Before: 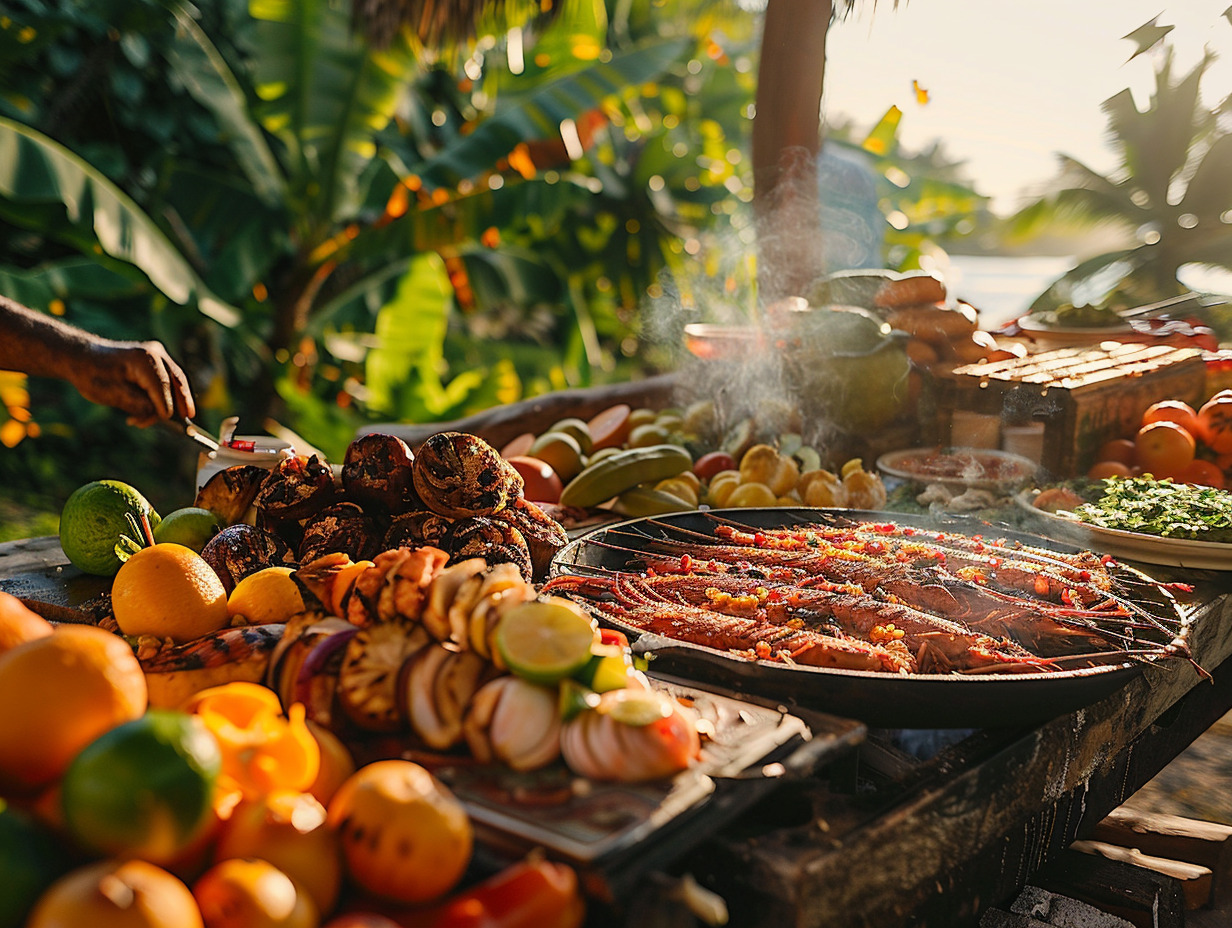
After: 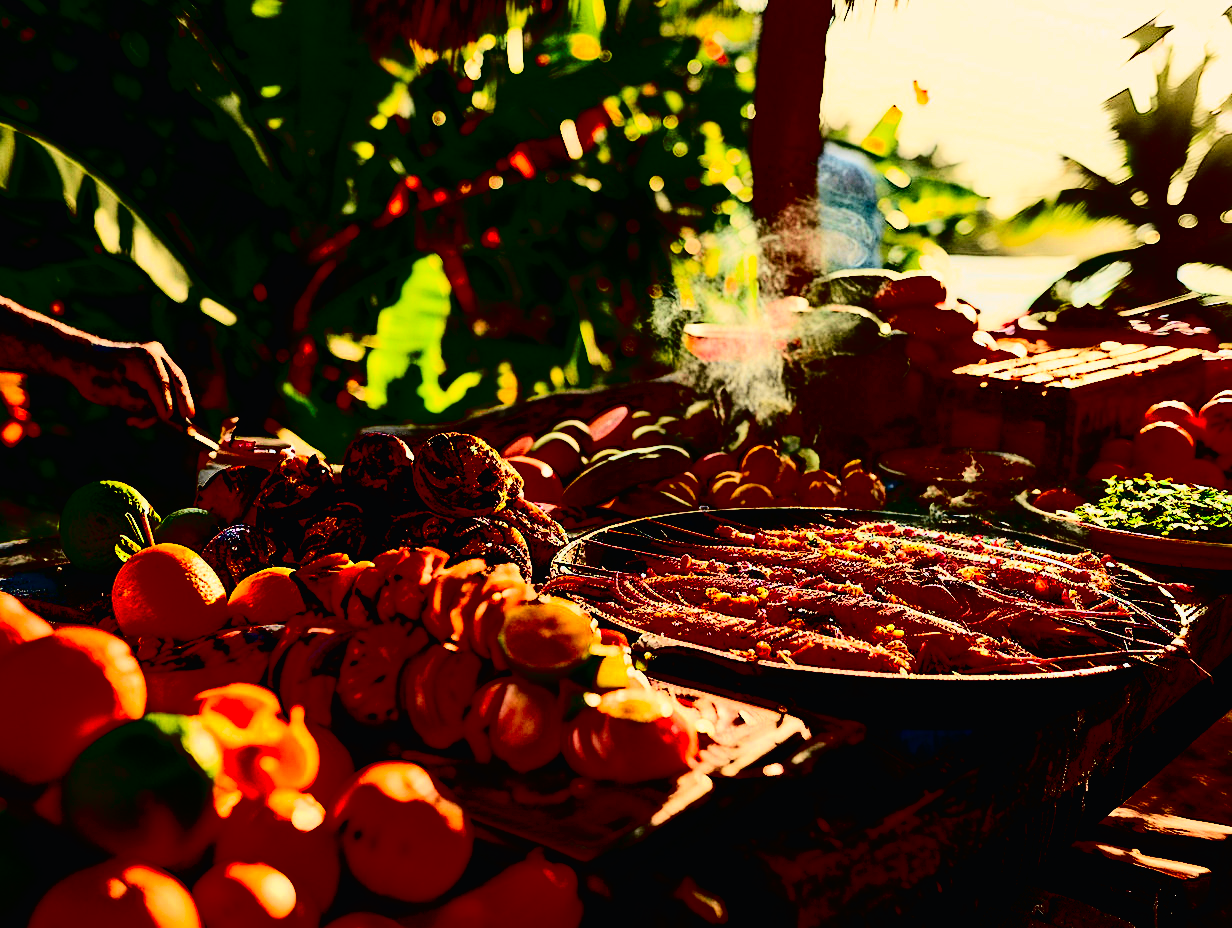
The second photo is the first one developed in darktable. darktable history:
tone curve: curves: ch0 [(0, 0.01) (0.133, 0.057) (0.338, 0.327) (0.494, 0.55) (0.726, 0.807) (1, 1)]; ch1 [(0, 0) (0.346, 0.324) (0.45, 0.431) (0.5, 0.5) (0.522, 0.517) (0.543, 0.578) (1, 1)]; ch2 [(0, 0) (0.44, 0.424) (0.501, 0.499) (0.564, 0.611) (0.622, 0.667) (0.707, 0.746) (1, 1)], color space Lab, independent channels, preserve colors none
contrast brightness saturation: contrast 0.77, brightness -1, saturation 1
exposure: exposure -0.048 EV, compensate highlight preservation false
filmic rgb: black relative exposure -5 EV, hardness 2.88, contrast 1.3, highlights saturation mix -30%
